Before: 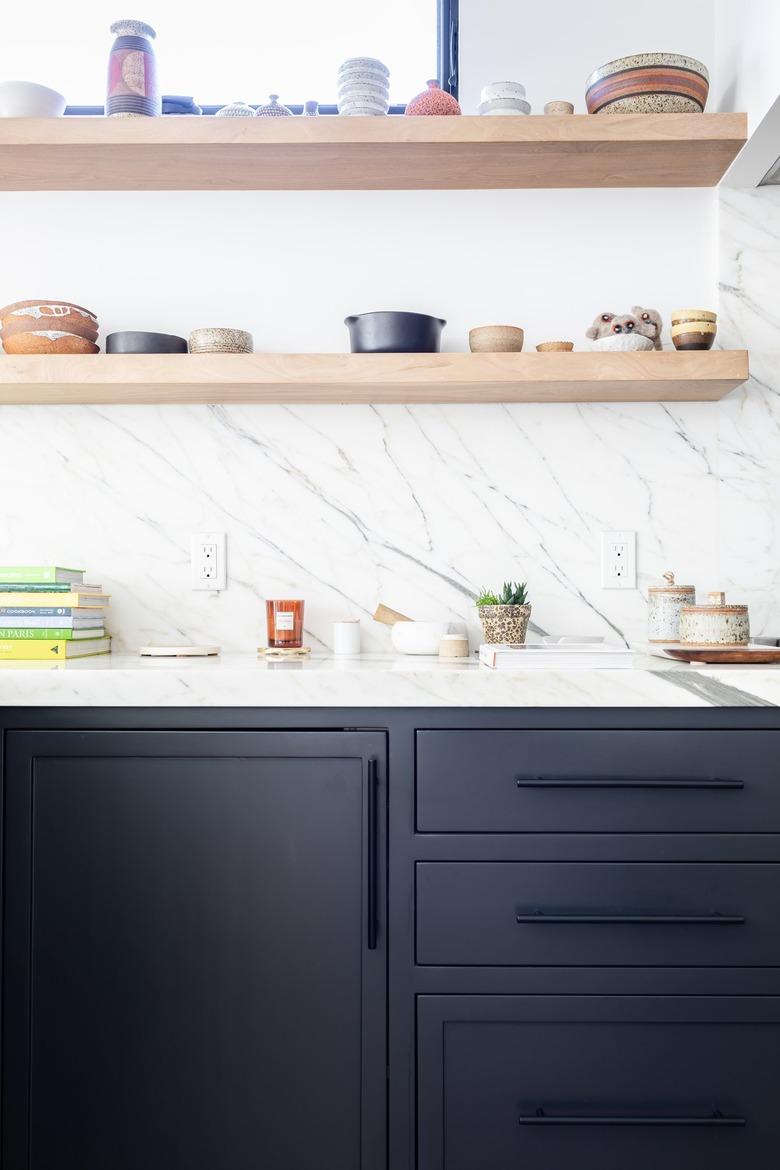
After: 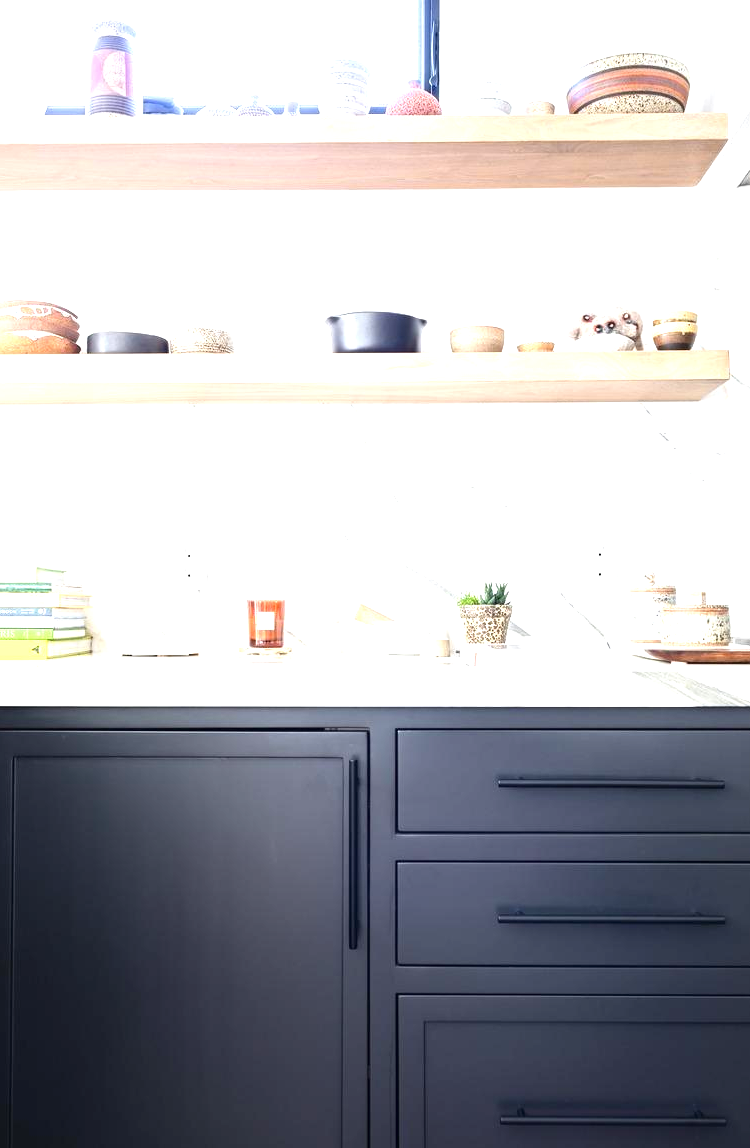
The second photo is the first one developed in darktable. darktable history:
exposure: black level correction 0, exposure 1 EV, compensate exposure bias true, compensate highlight preservation false
crop and rotate: left 2.516%, right 1.296%, bottom 1.797%
